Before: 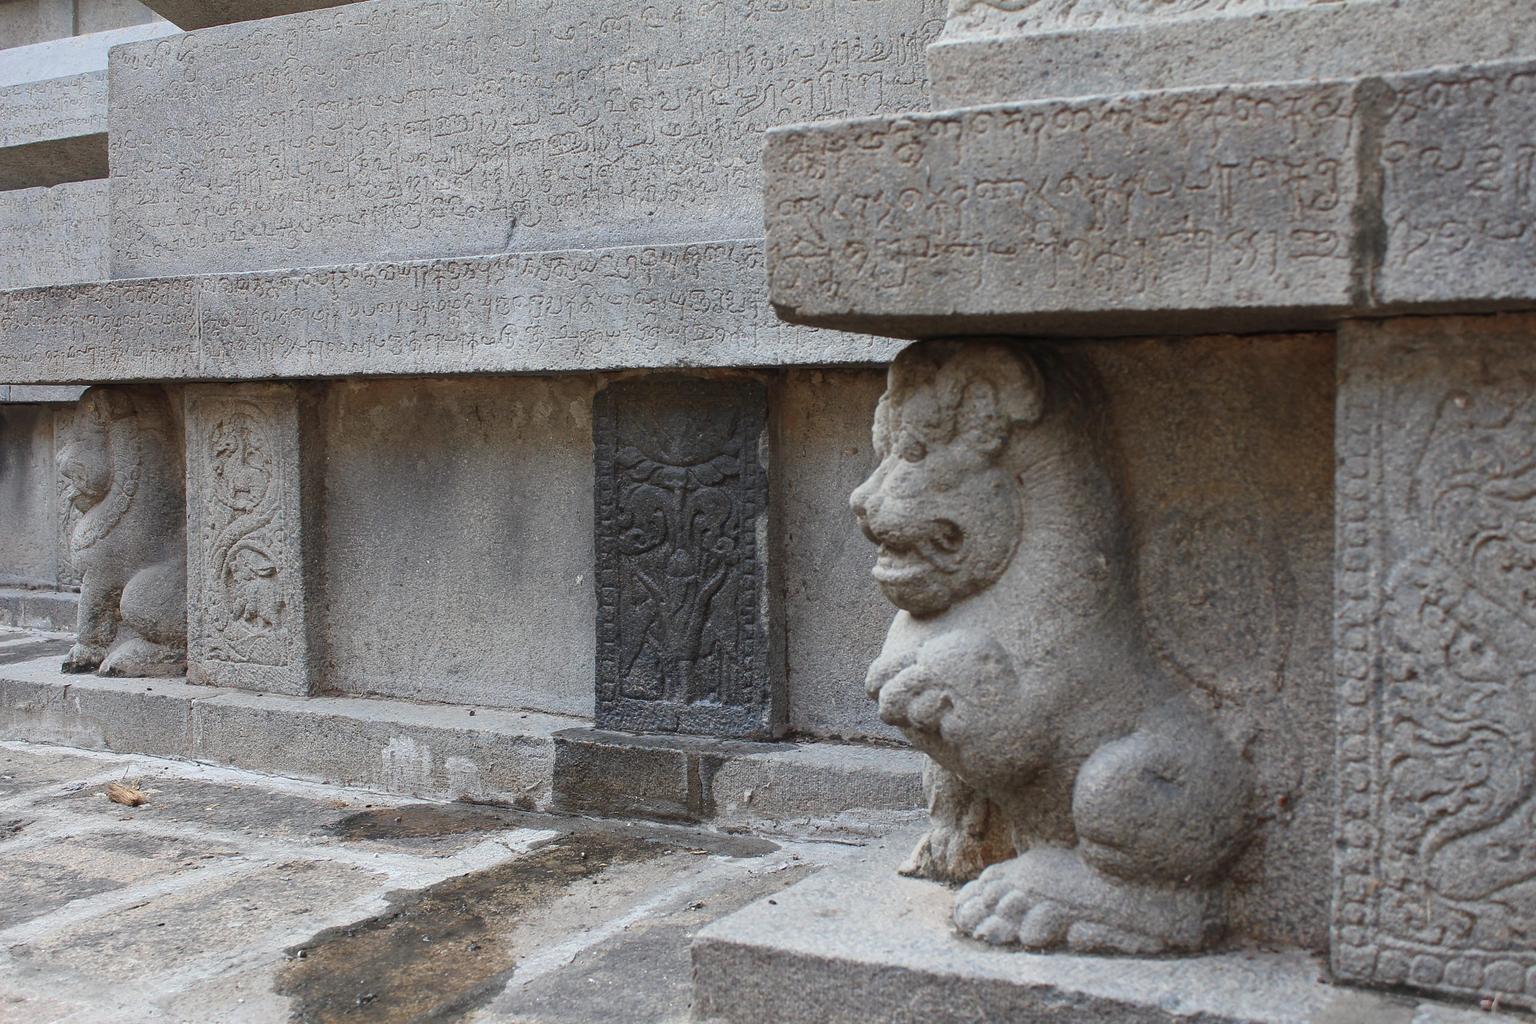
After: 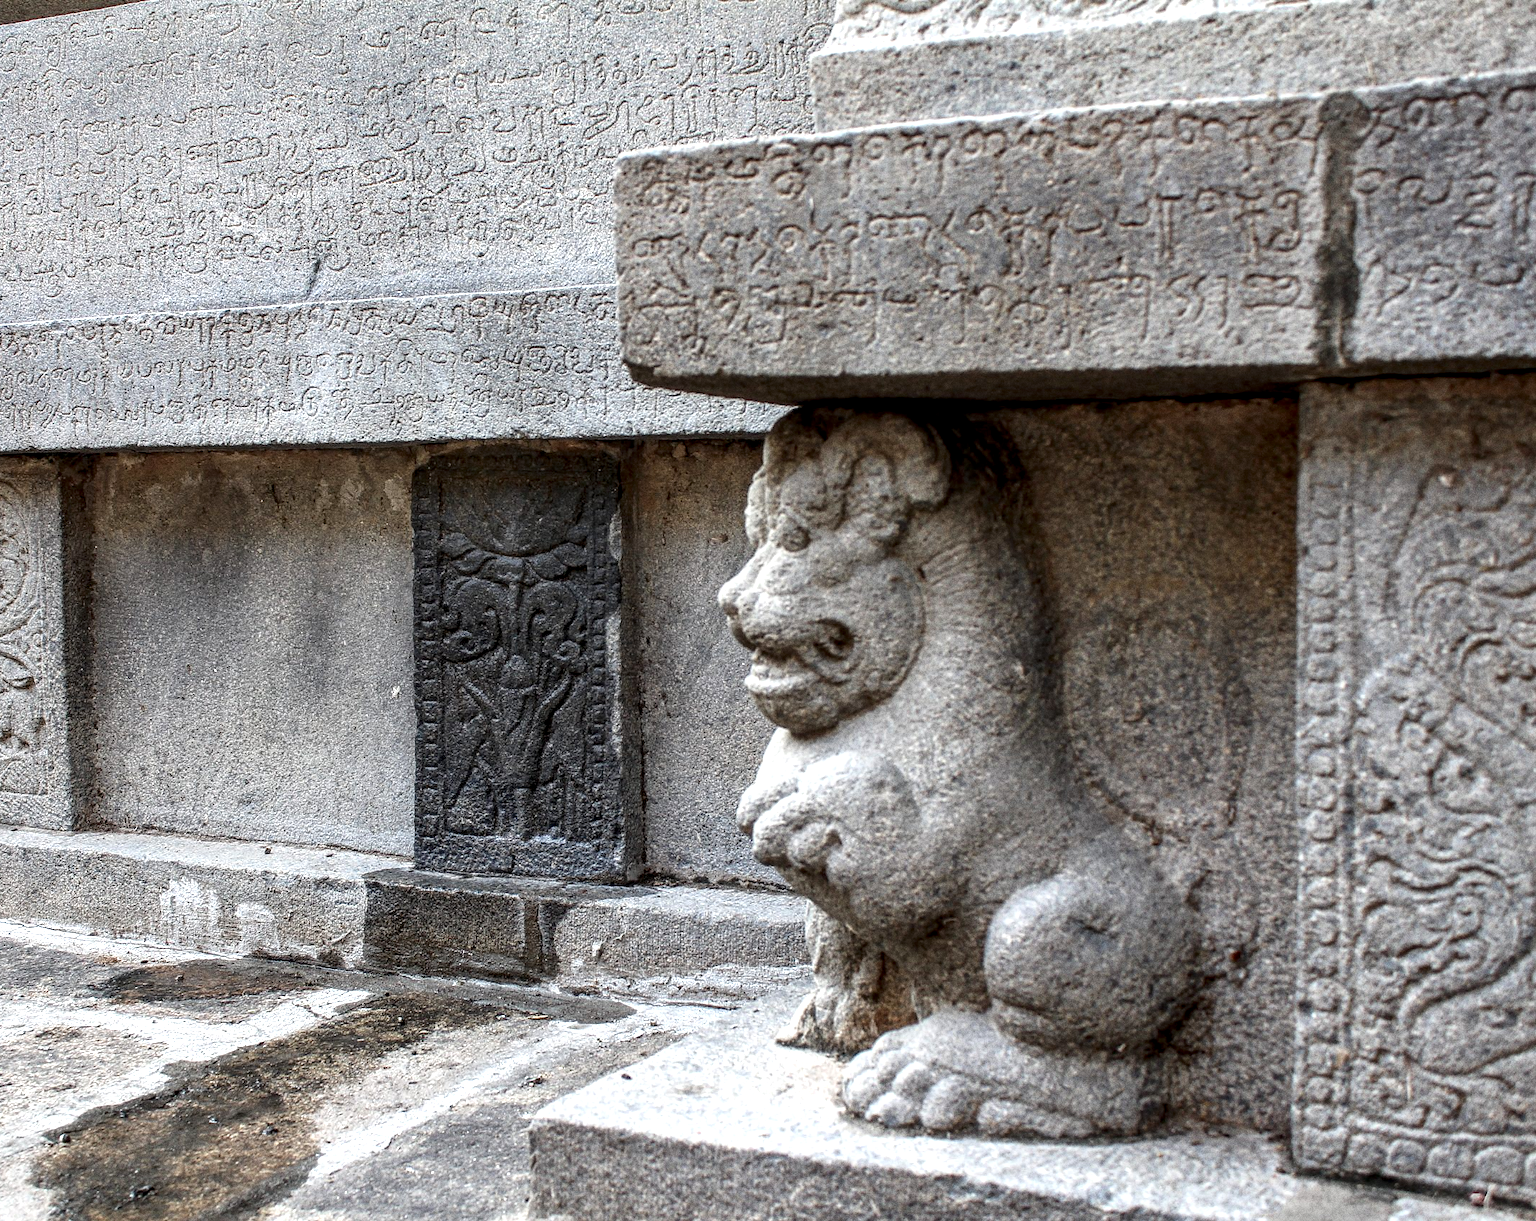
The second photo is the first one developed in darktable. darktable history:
grain: coarseness 0.09 ISO, strength 40%
crop: left 16.145%
local contrast: highlights 12%, shadows 38%, detail 183%, midtone range 0.471
exposure: exposure 0.496 EV, compensate highlight preservation false
